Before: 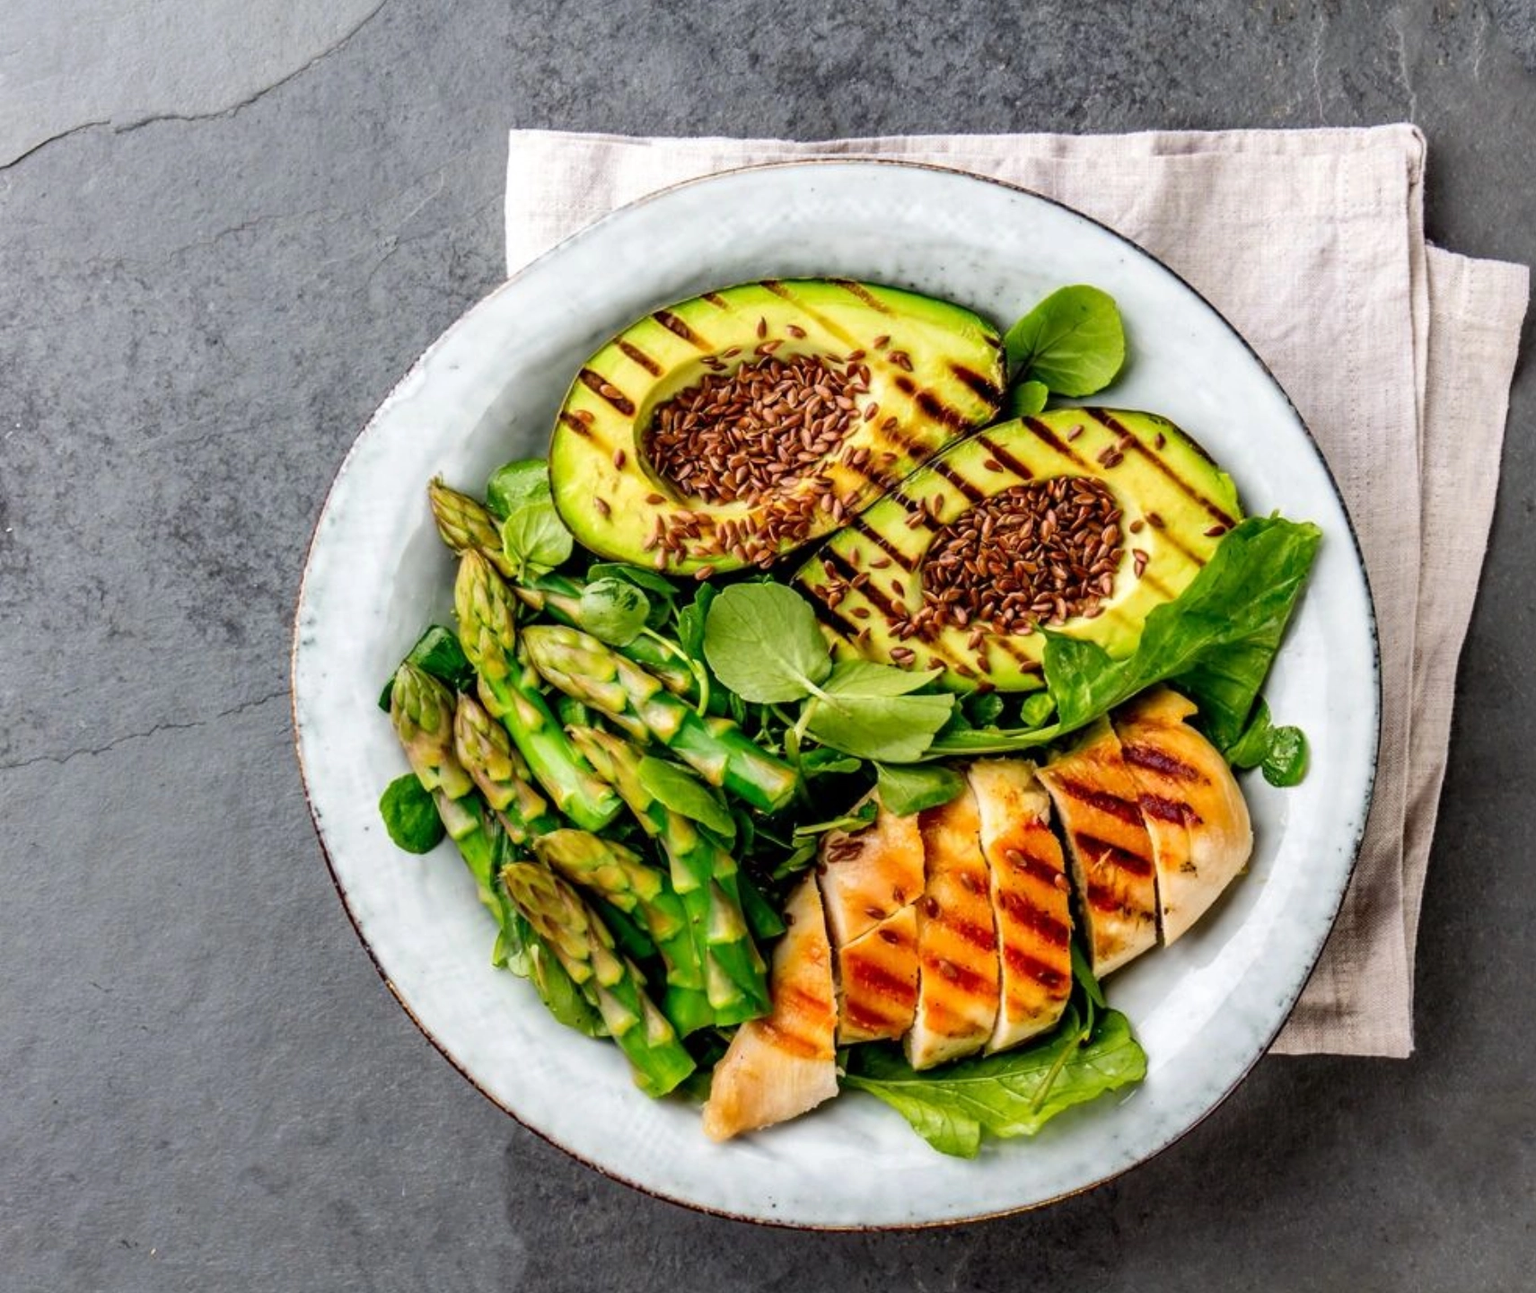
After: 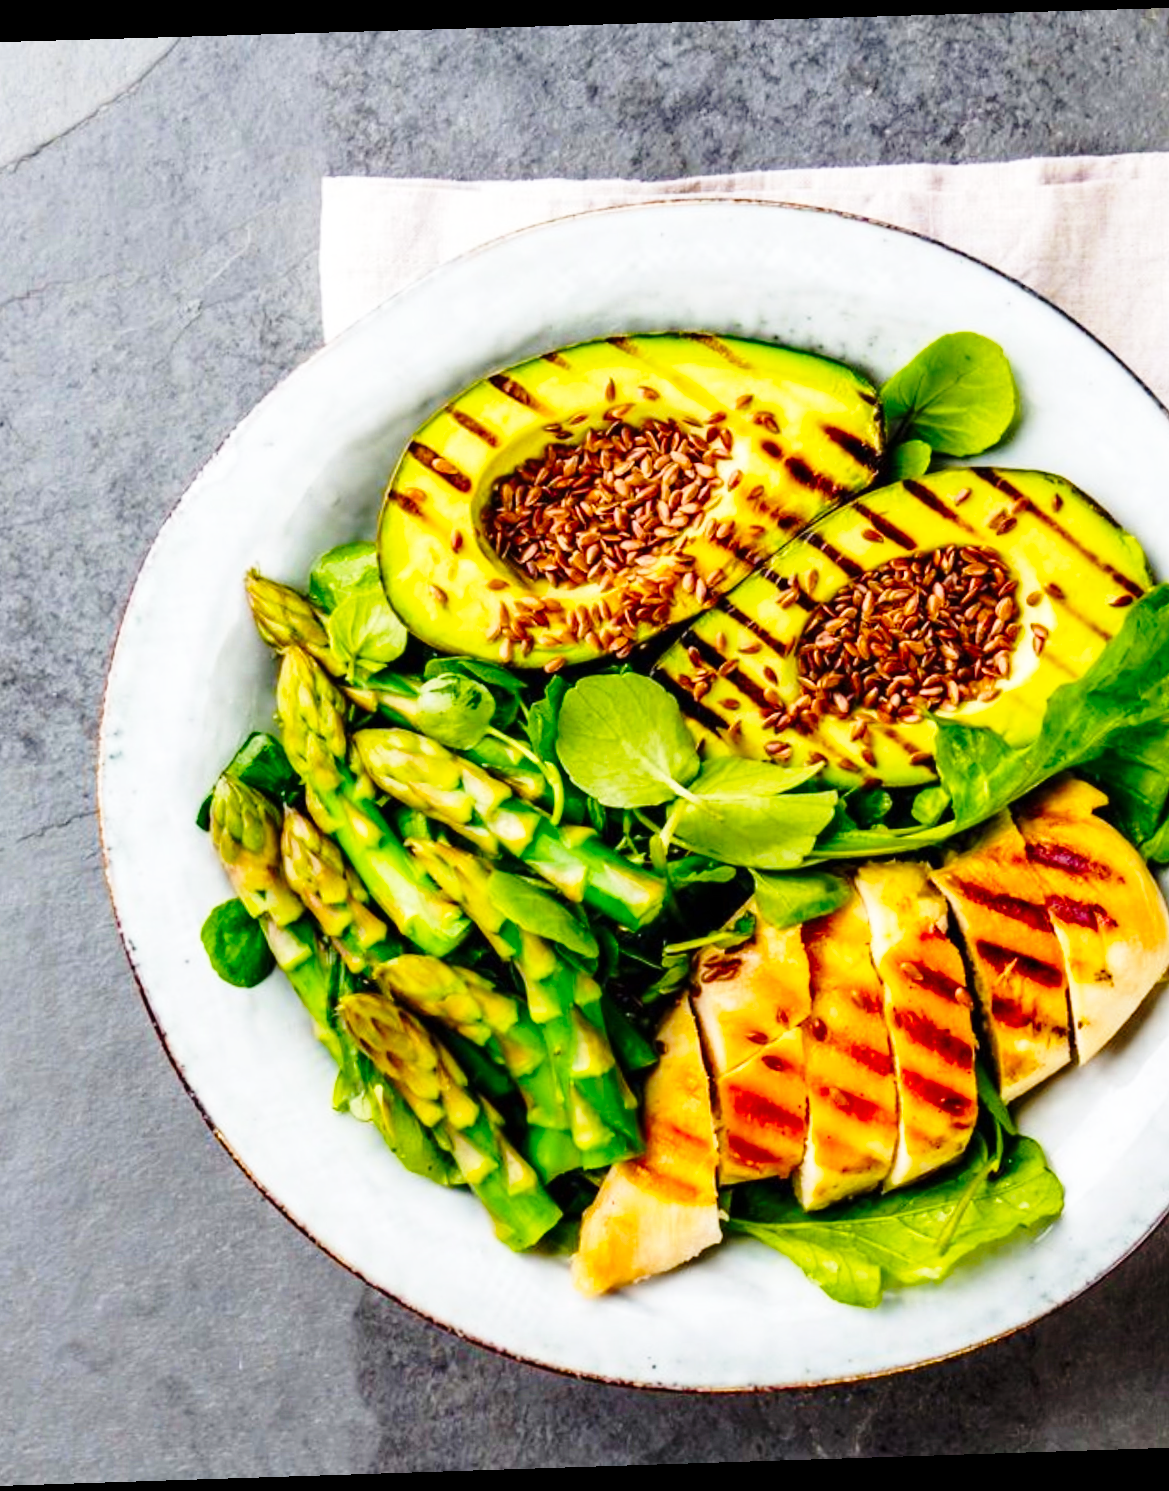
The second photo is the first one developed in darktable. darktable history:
color balance rgb: perceptual saturation grading › global saturation 20%, global vibrance 20%
rotate and perspective: rotation -1.77°, lens shift (horizontal) 0.004, automatic cropping off
base curve: curves: ch0 [(0, 0) (0.028, 0.03) (0.121, 0.232) (0.46, 0.748) (0.859, 0.968) (1, 1)], preserve colors none
crop and rotate: left 14.385%, right 18.948%
